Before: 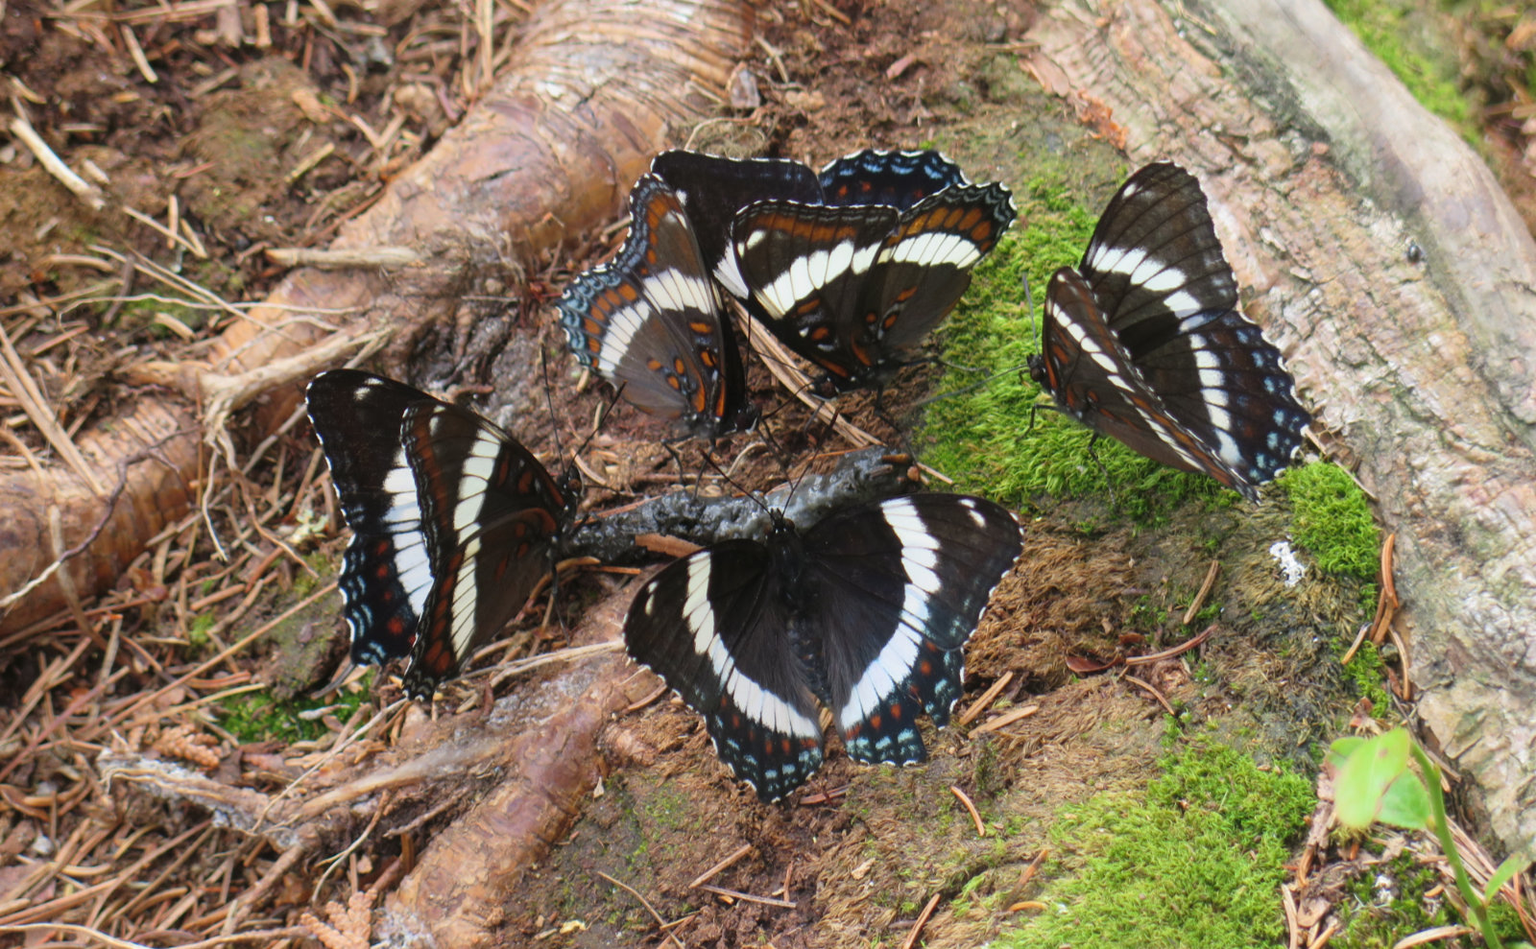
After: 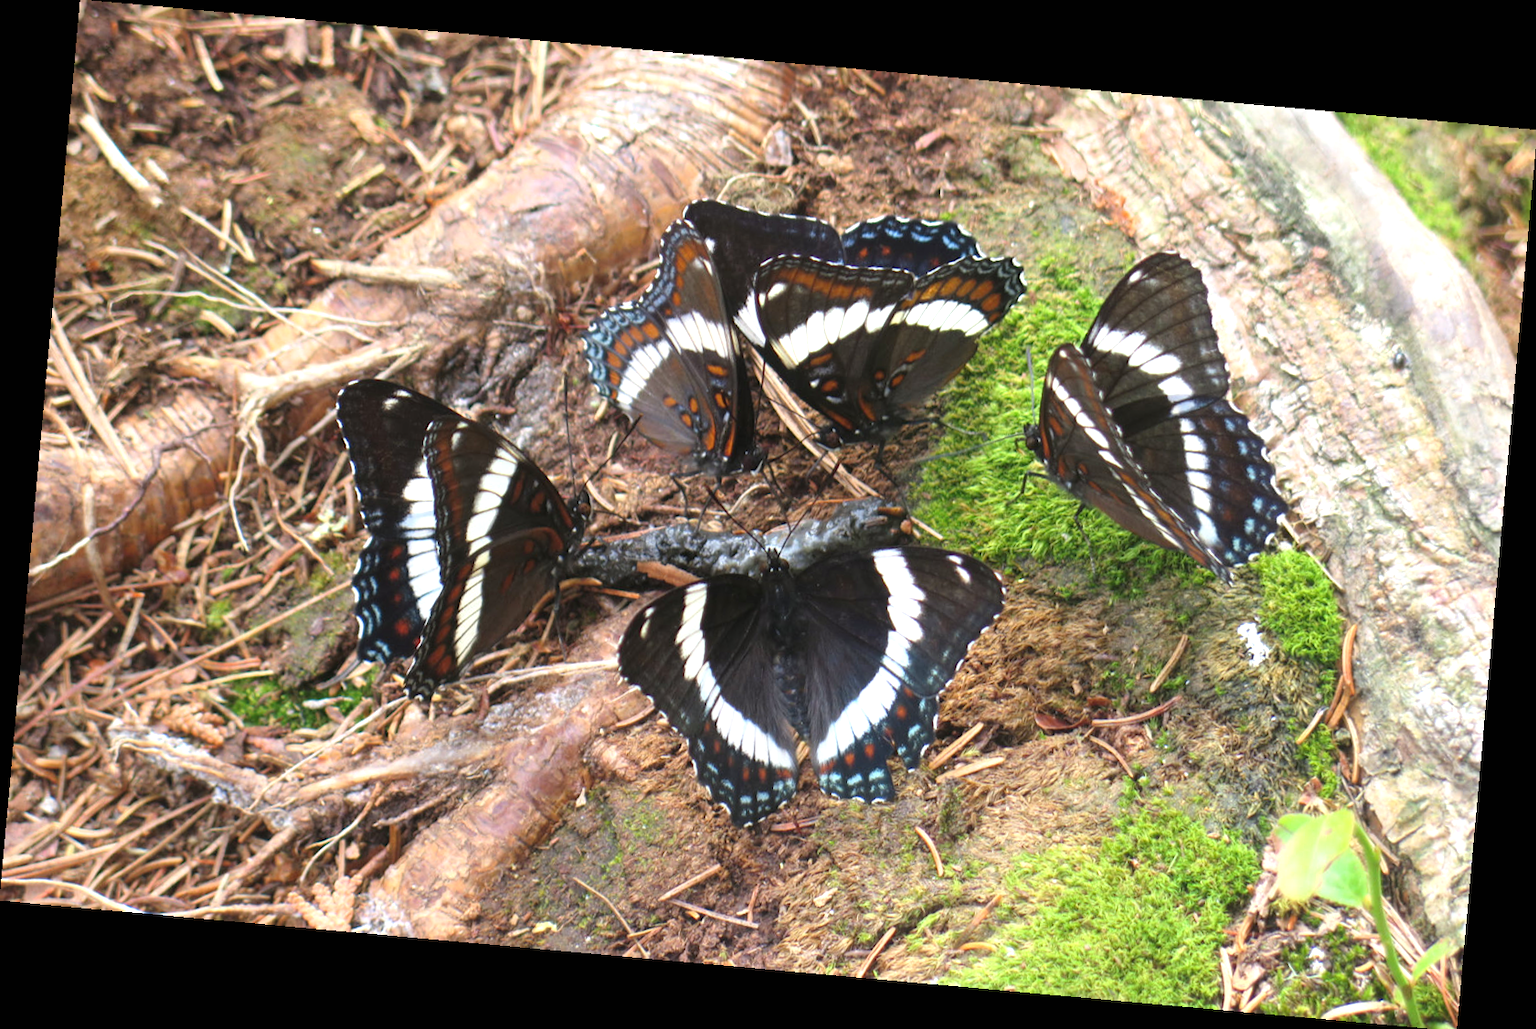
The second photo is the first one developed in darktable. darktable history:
white balance: red 0.988, blue 1.017
rotate and perspective: rotation 5.12°, automatic cropping off
exposure: black level correction 0, exposure 0.7 EV, compensate exposure bias true, compensate highlight preservation false
tone equalizer: on, module defaults
